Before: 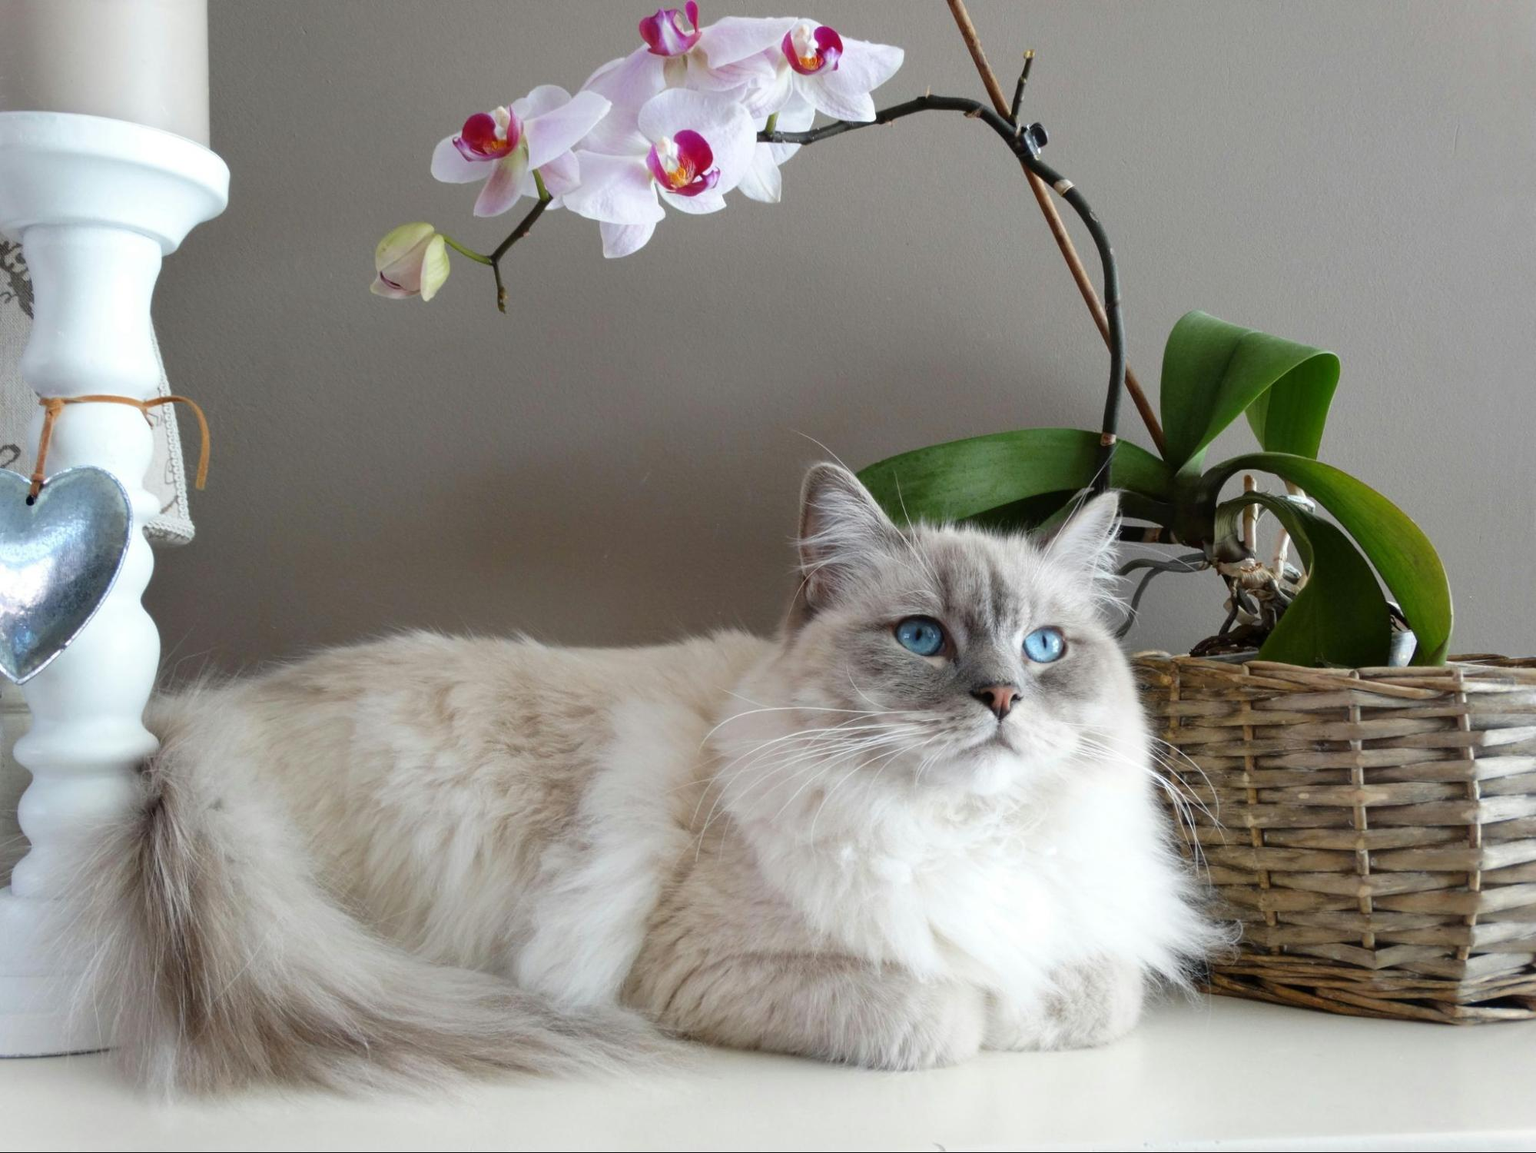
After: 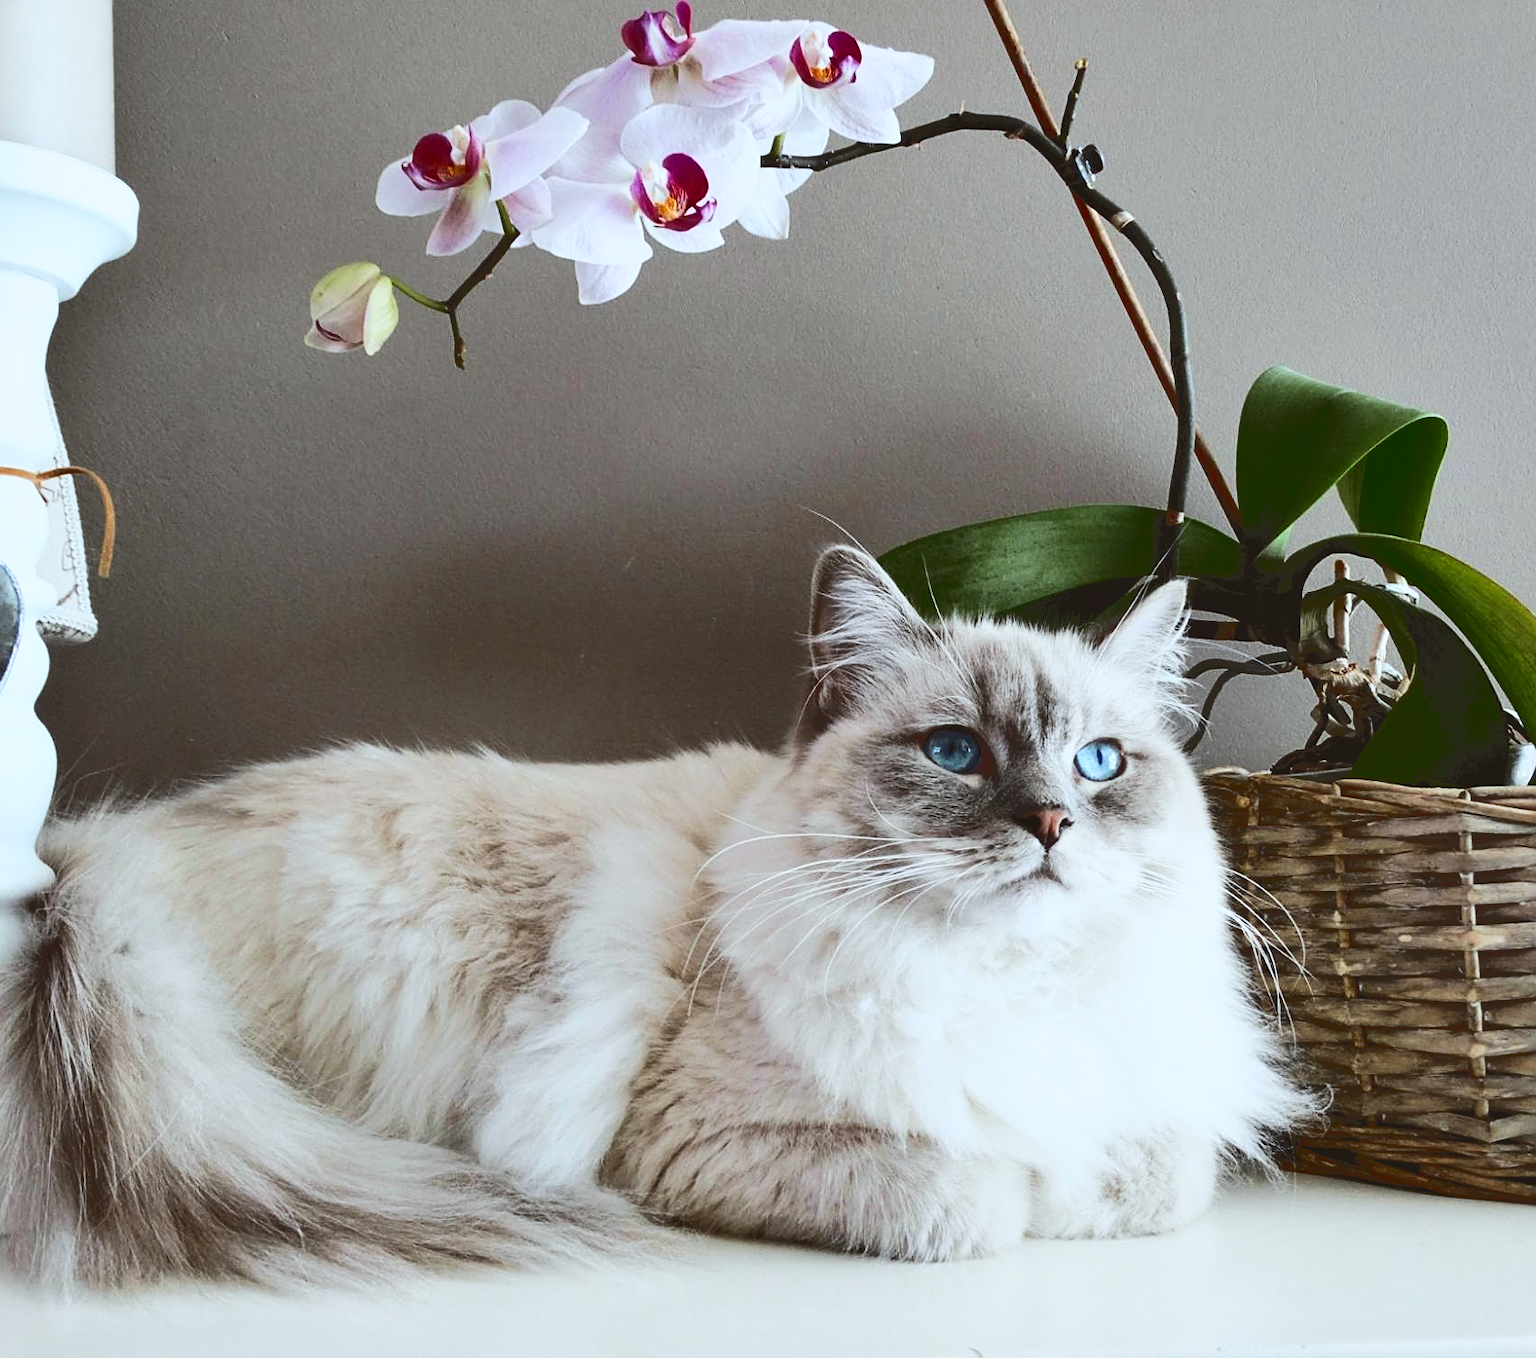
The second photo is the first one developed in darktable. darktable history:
shadows and highlights: shadows 25.18, highlights -47.87, soften with gaussian
sharpen: on, module defaults
crop: left 7.318%, right 7.868%
color correction: highlights a* -3.09, highlights b* -6.54, shadows a* 3.17, shadows b* 5.46
exposure: black level correction 0.001, compensate exposure bias true, compensate highlight preservation false
tone curve: curves: ch0 [(0, 0) (0.003, 0.156) (0.011, 0.156) (0.025, 0.161) (0.044, 0.161) (0.069, 0.161) (0.1, 0.166) (0.136, 0.168) (0.177, 0.179) (0.224, 0.202) (0.277, 0.241) (0.335, 0.296) (0.399, 0.378) (0.468, 0.484) (0.543, 0.604) (0.623, 0.728) (0.709, 0.822) (0.801, 0.918) (0.898, 0.98) (1, 1)], color space Lab, linked channels, preserve colors none
filmic rgb: black relative exposure -5.05 EV, white relative exposure 3.96 EV, hardness 2.89, contrast 1.184, highlights saturation mix -29.36%
